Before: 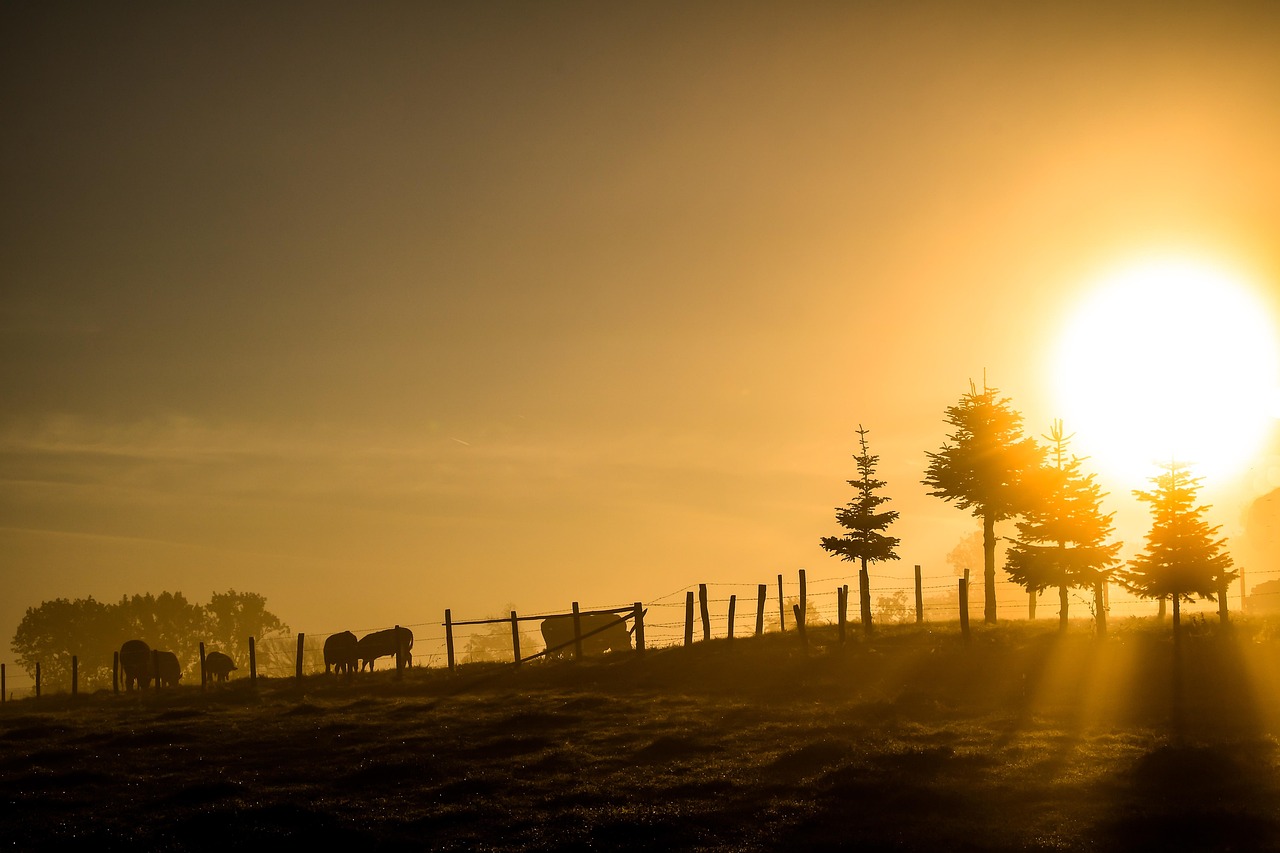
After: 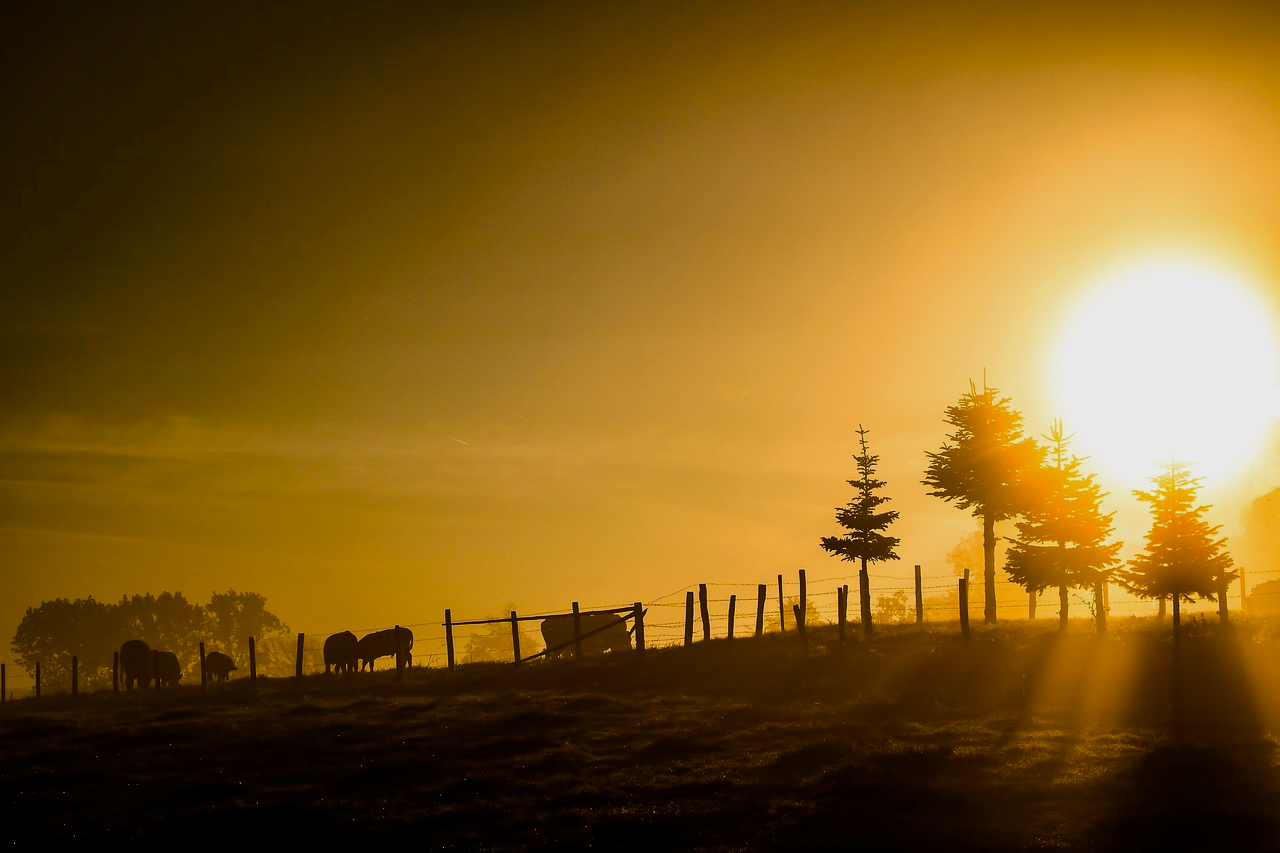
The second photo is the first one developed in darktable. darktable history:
exposure: black level correction 0.046, exposure -0.228 EV, compensate highlight preservation false
filmic rgb: middle gray luminance 18.3%, black relative exposure -11.53 EV, white relative exposure 2.56 EV, target black luminance 0%, hardness 8.43, latitude 98.82%, contrast 1.085, shadows ↔ highlights balance 0.381%, add noise in highlights 0, color science v3 (2019), use custom middle-gray values true, contrast in highlights soft
